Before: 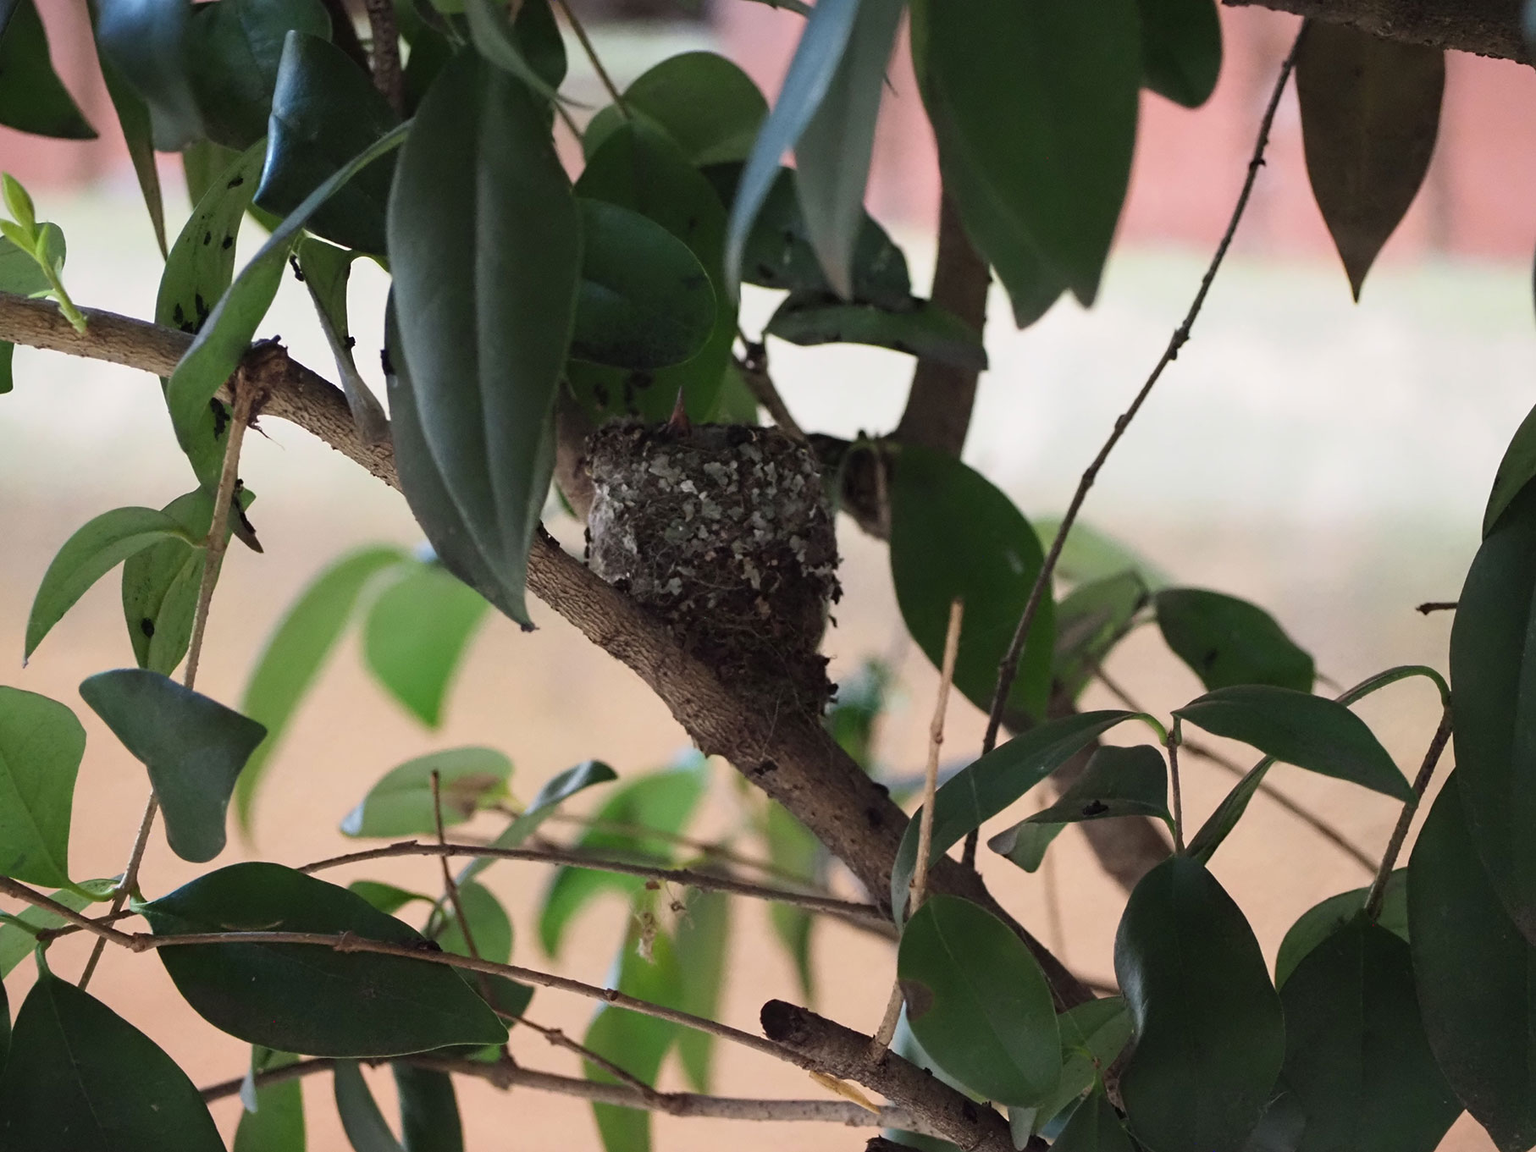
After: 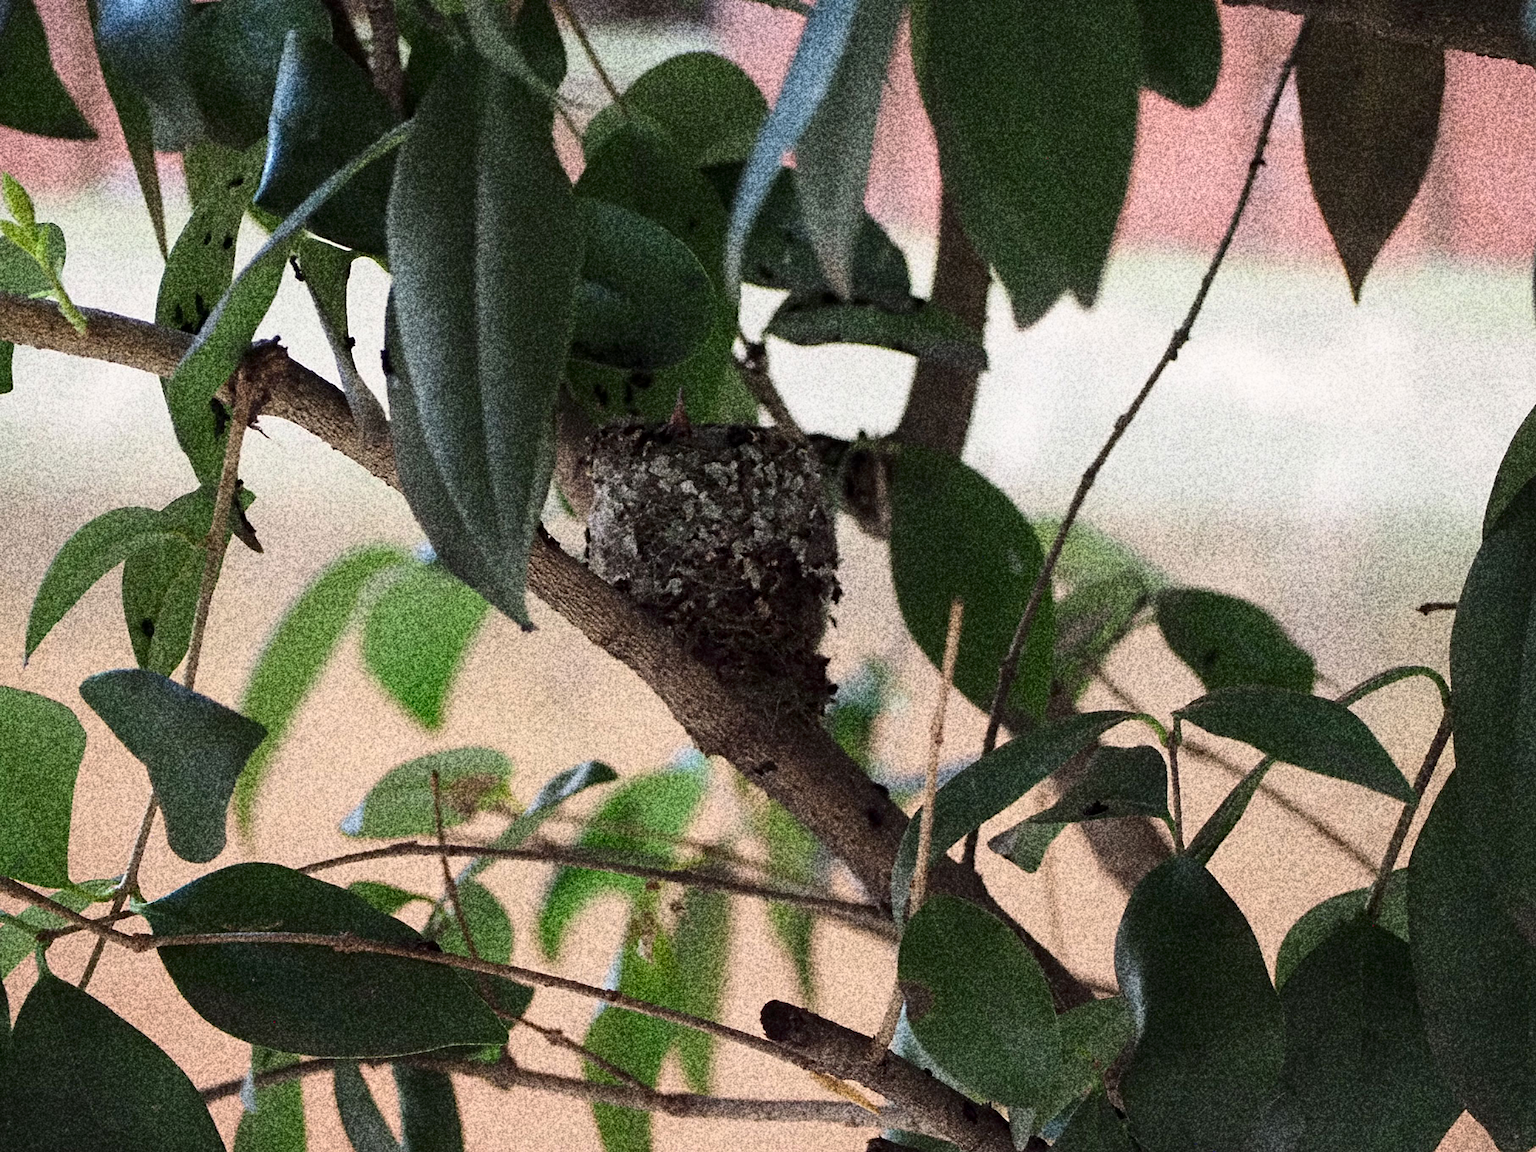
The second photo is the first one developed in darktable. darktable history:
local contrast: mode bilateral grid, contrast 20, coarseness 100, detail 150%, midtone range 0.2
grain: coarseness 30.02 ISO, strength 100%
